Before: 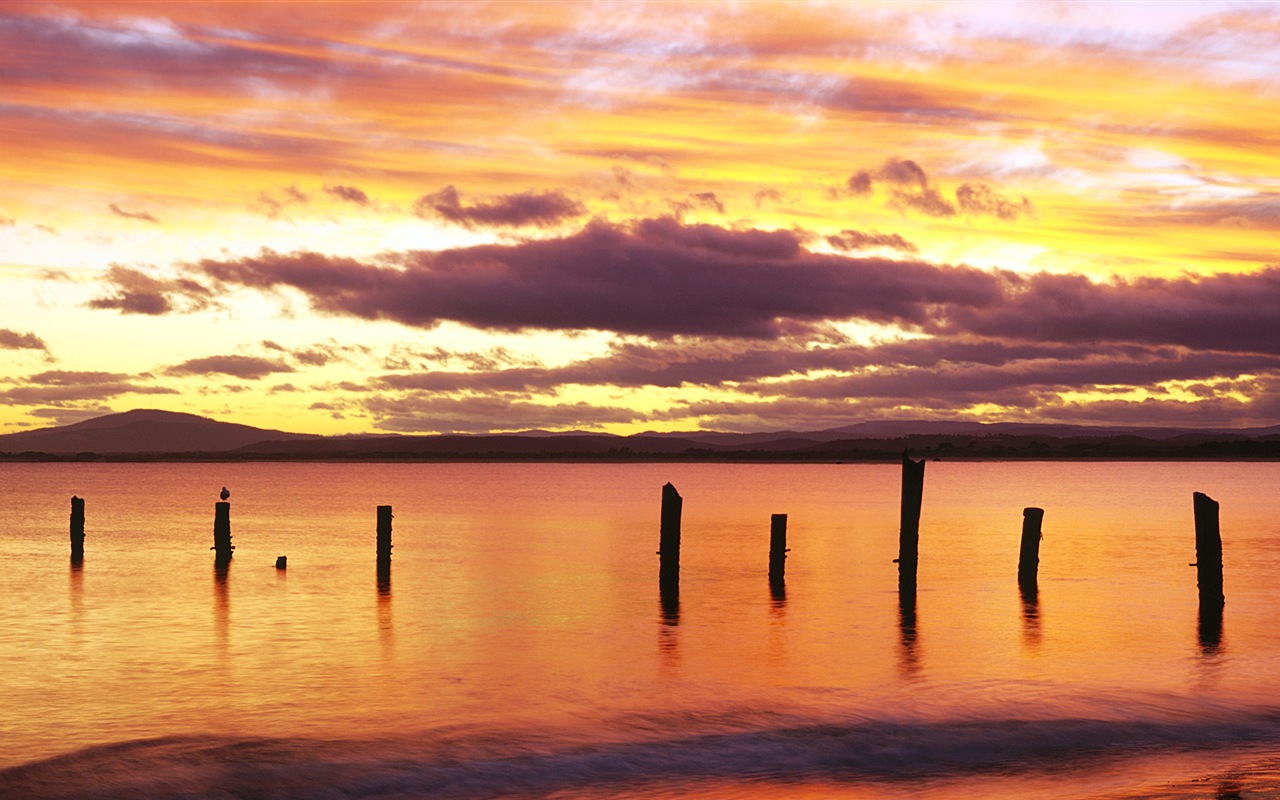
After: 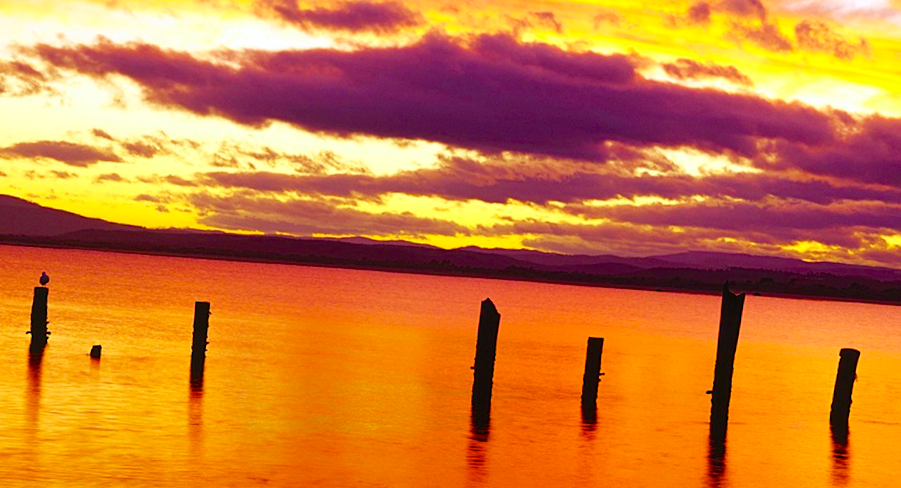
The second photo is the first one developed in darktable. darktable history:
contrast brightness saturation: saturation 0.185
crop and rotate: angle -3.96°, left 9.814%, top 20.464%, right 12.092%, bottom 11.899%
color balance rgb: shadows lift › luminance -21.479%, shadows lift › chroma 8.661%, shadows lift › hue 285.46°, linear chroma grading › global chroma 22.763%, perceptual saturation grading › global saturation 20%, perceptual saturation grading › highlights -25.226%, perceptual saturation grading › shadows 26.101%
exposure: compensate highlight preservation false
